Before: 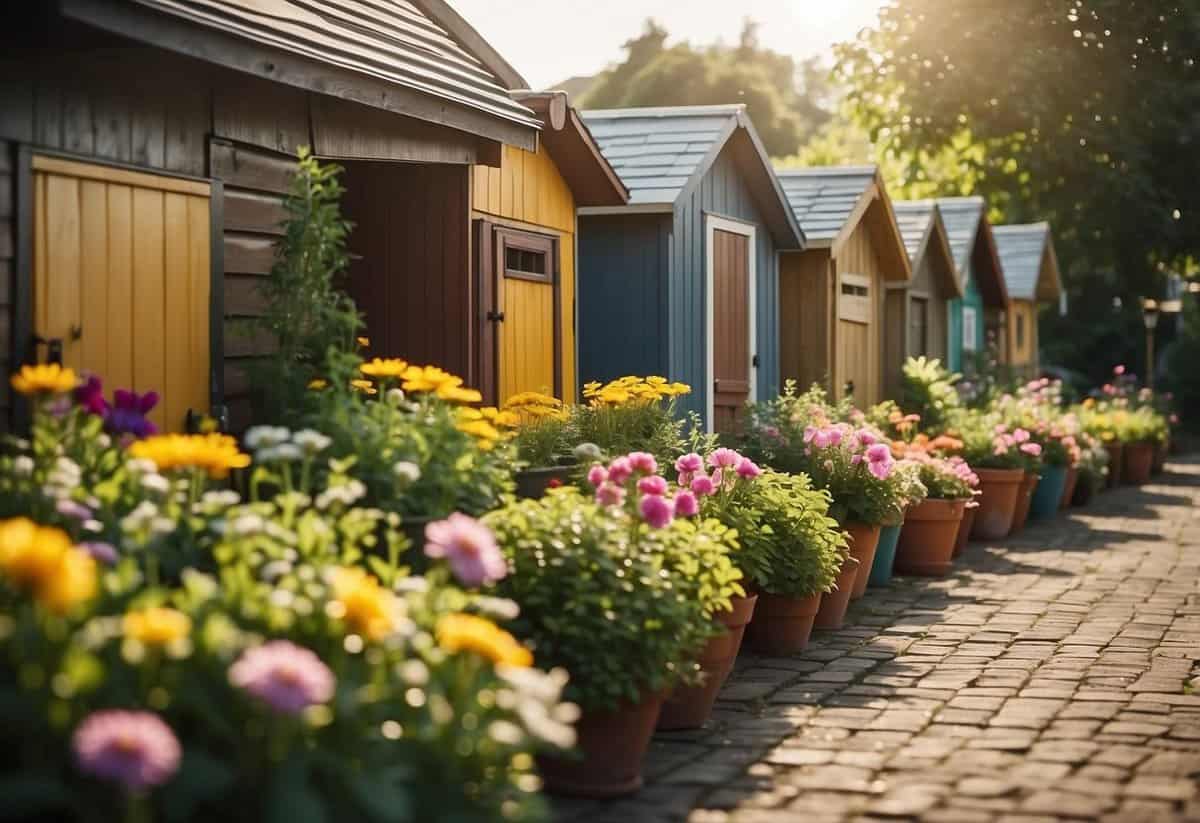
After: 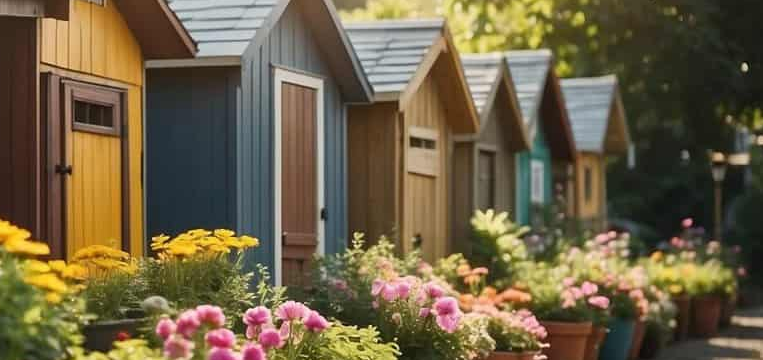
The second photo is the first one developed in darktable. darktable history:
crop: left 36.053%, top 17.936%, right 0.352%, bottom 38.252%
